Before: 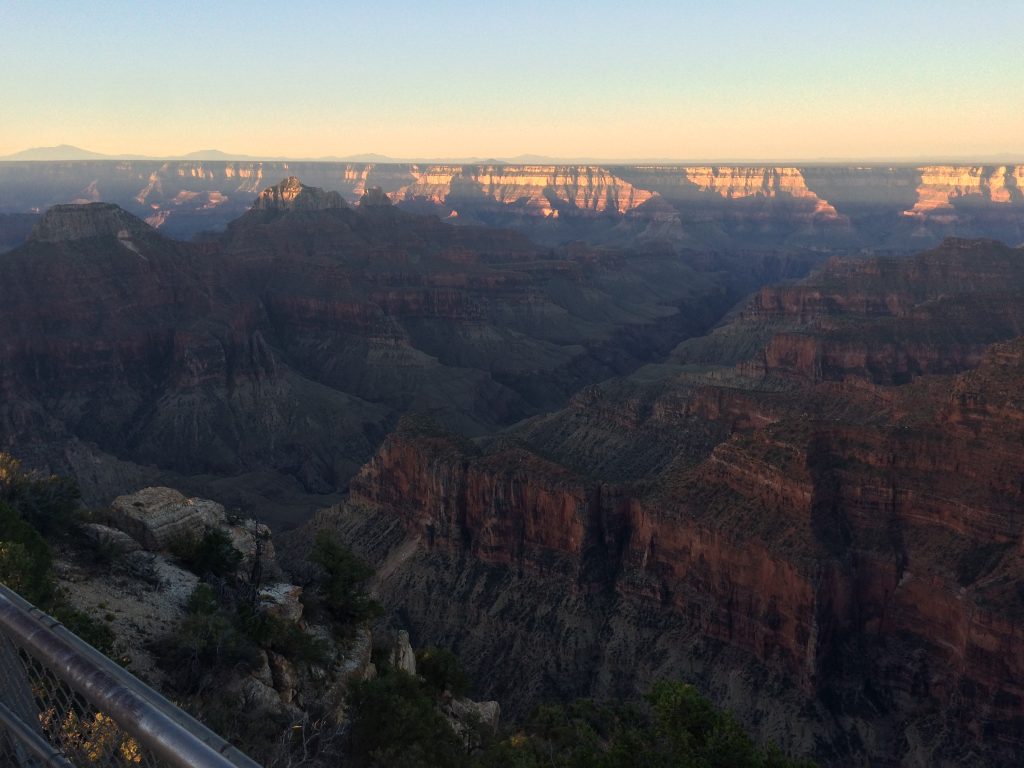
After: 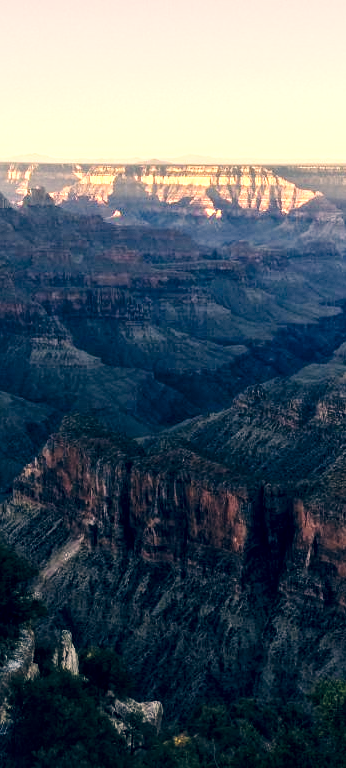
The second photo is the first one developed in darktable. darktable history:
base curve: curves: ch0 [(0, 0) (0.028, 0.03) (0.121, 0.232) (0.46, 0.748) (0.859, 0.968) (1, 1)], preserve colors none
crop: left 32.963%, right 33.242%
color correction: highlights a* 10.38, highlights b* 14.09, shadows a* -9.91, shadows b* -14.82
local contrast: detail 203%
